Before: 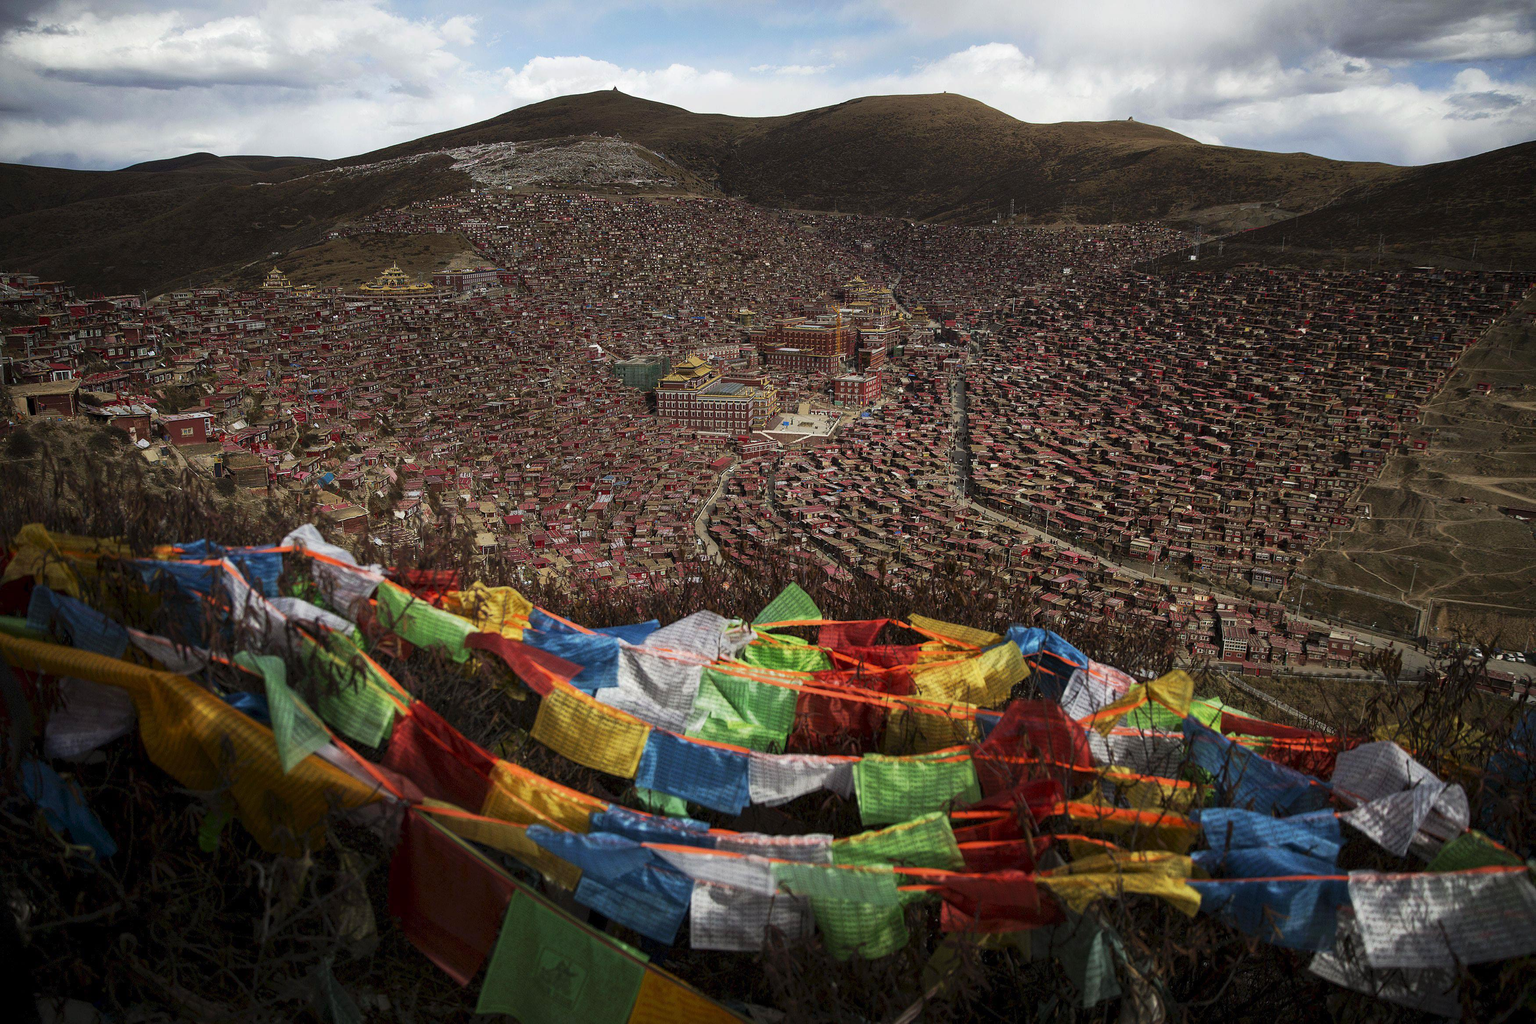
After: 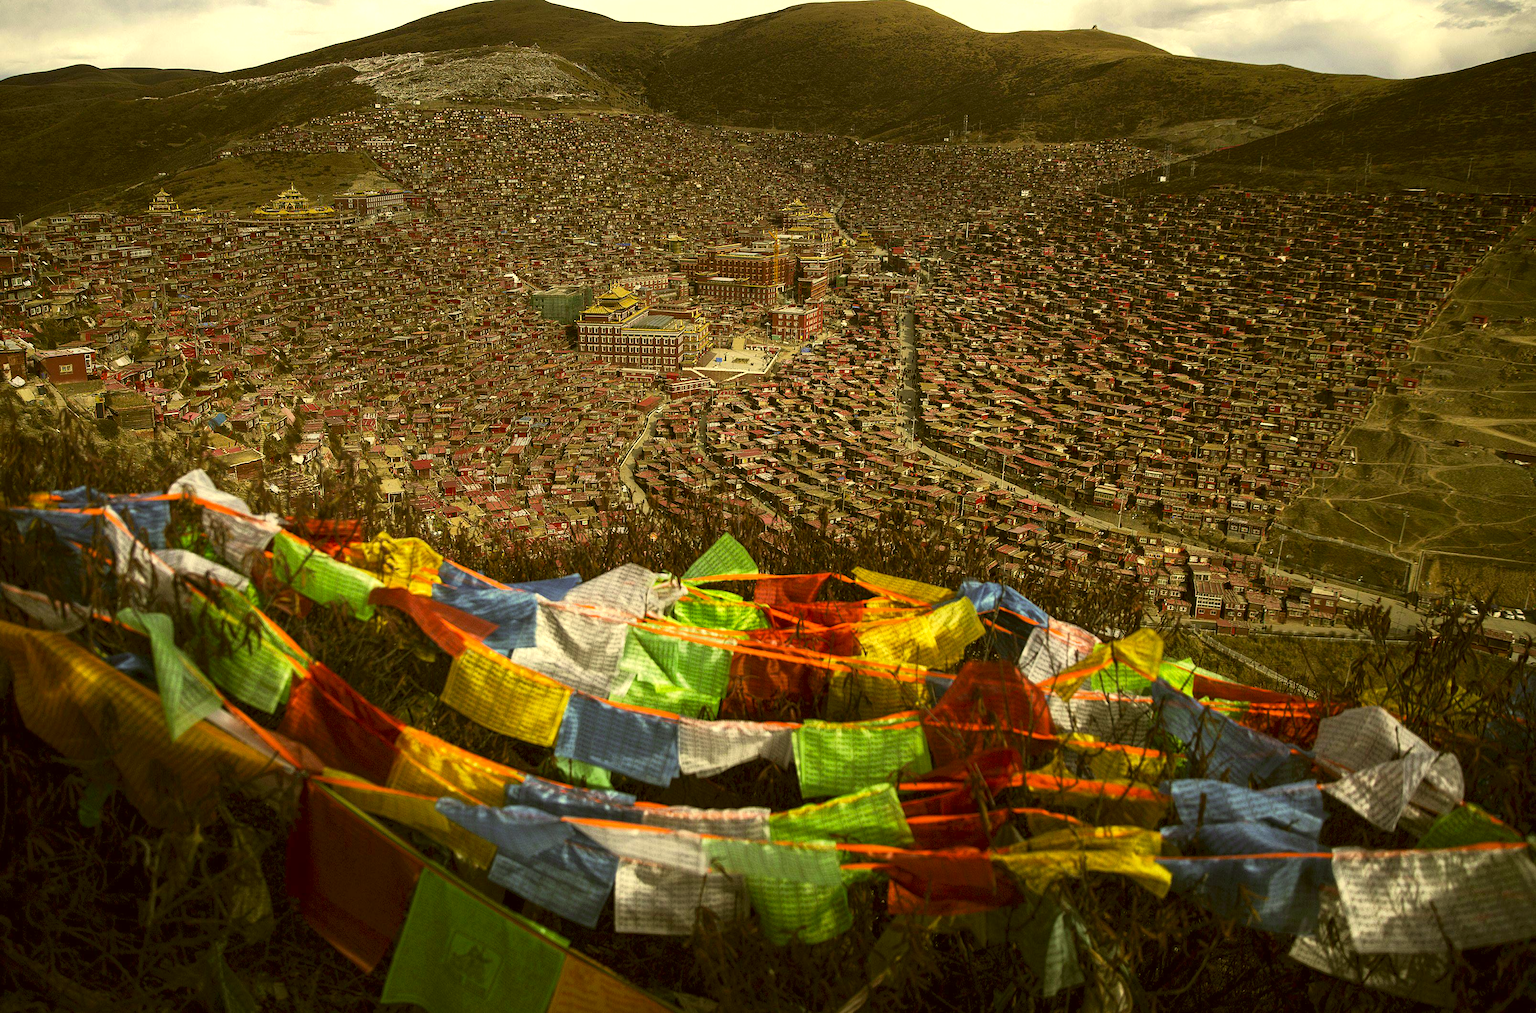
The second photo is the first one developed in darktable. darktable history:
crop and rotate: left 8.262%, top 9.226%
color correction: highlights a* 0.162, highlights b* 29.53, shadows a* -0.162, shadows b* 21.09
exposure: black level correction 0, exposure 0.5 EV, compensate highlight preservation false
